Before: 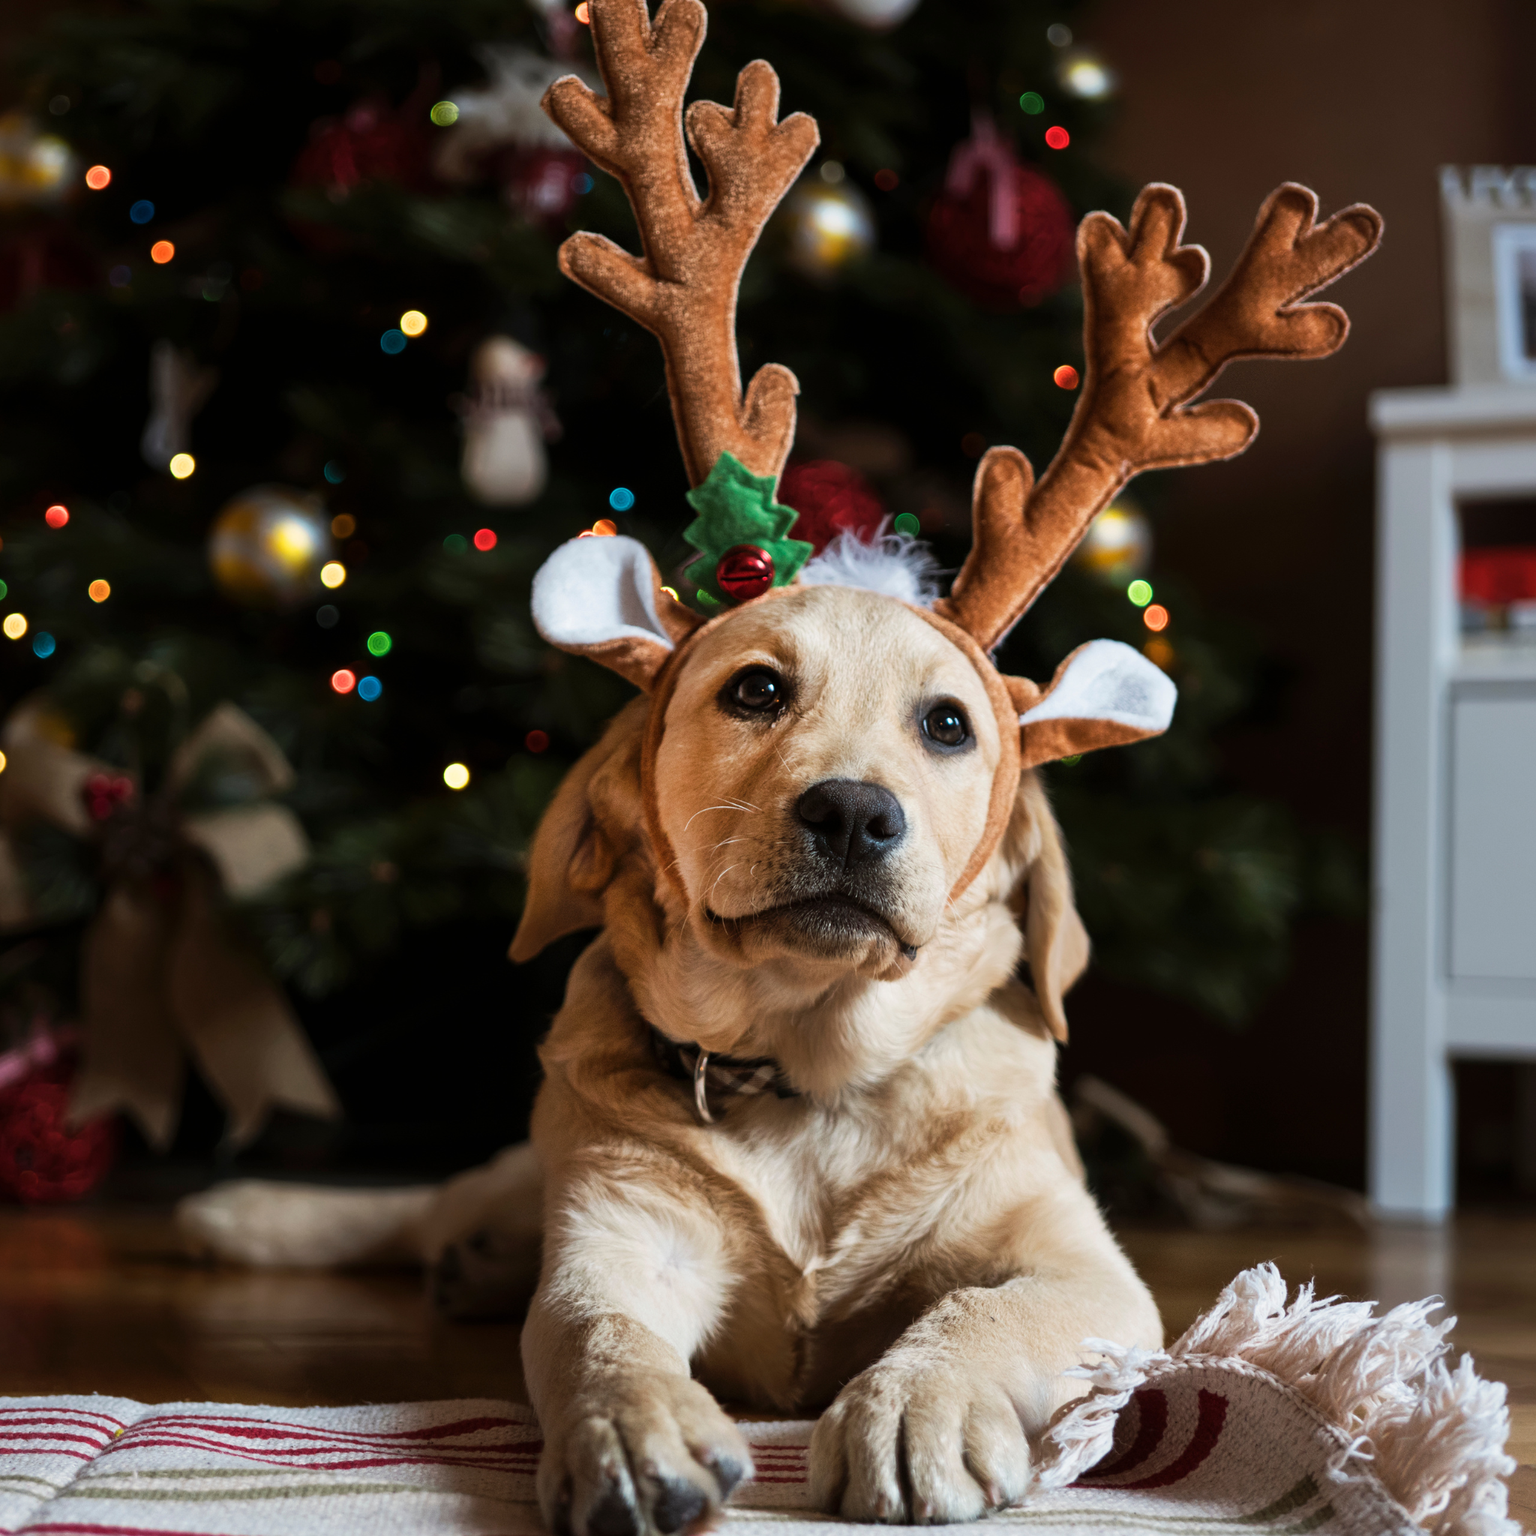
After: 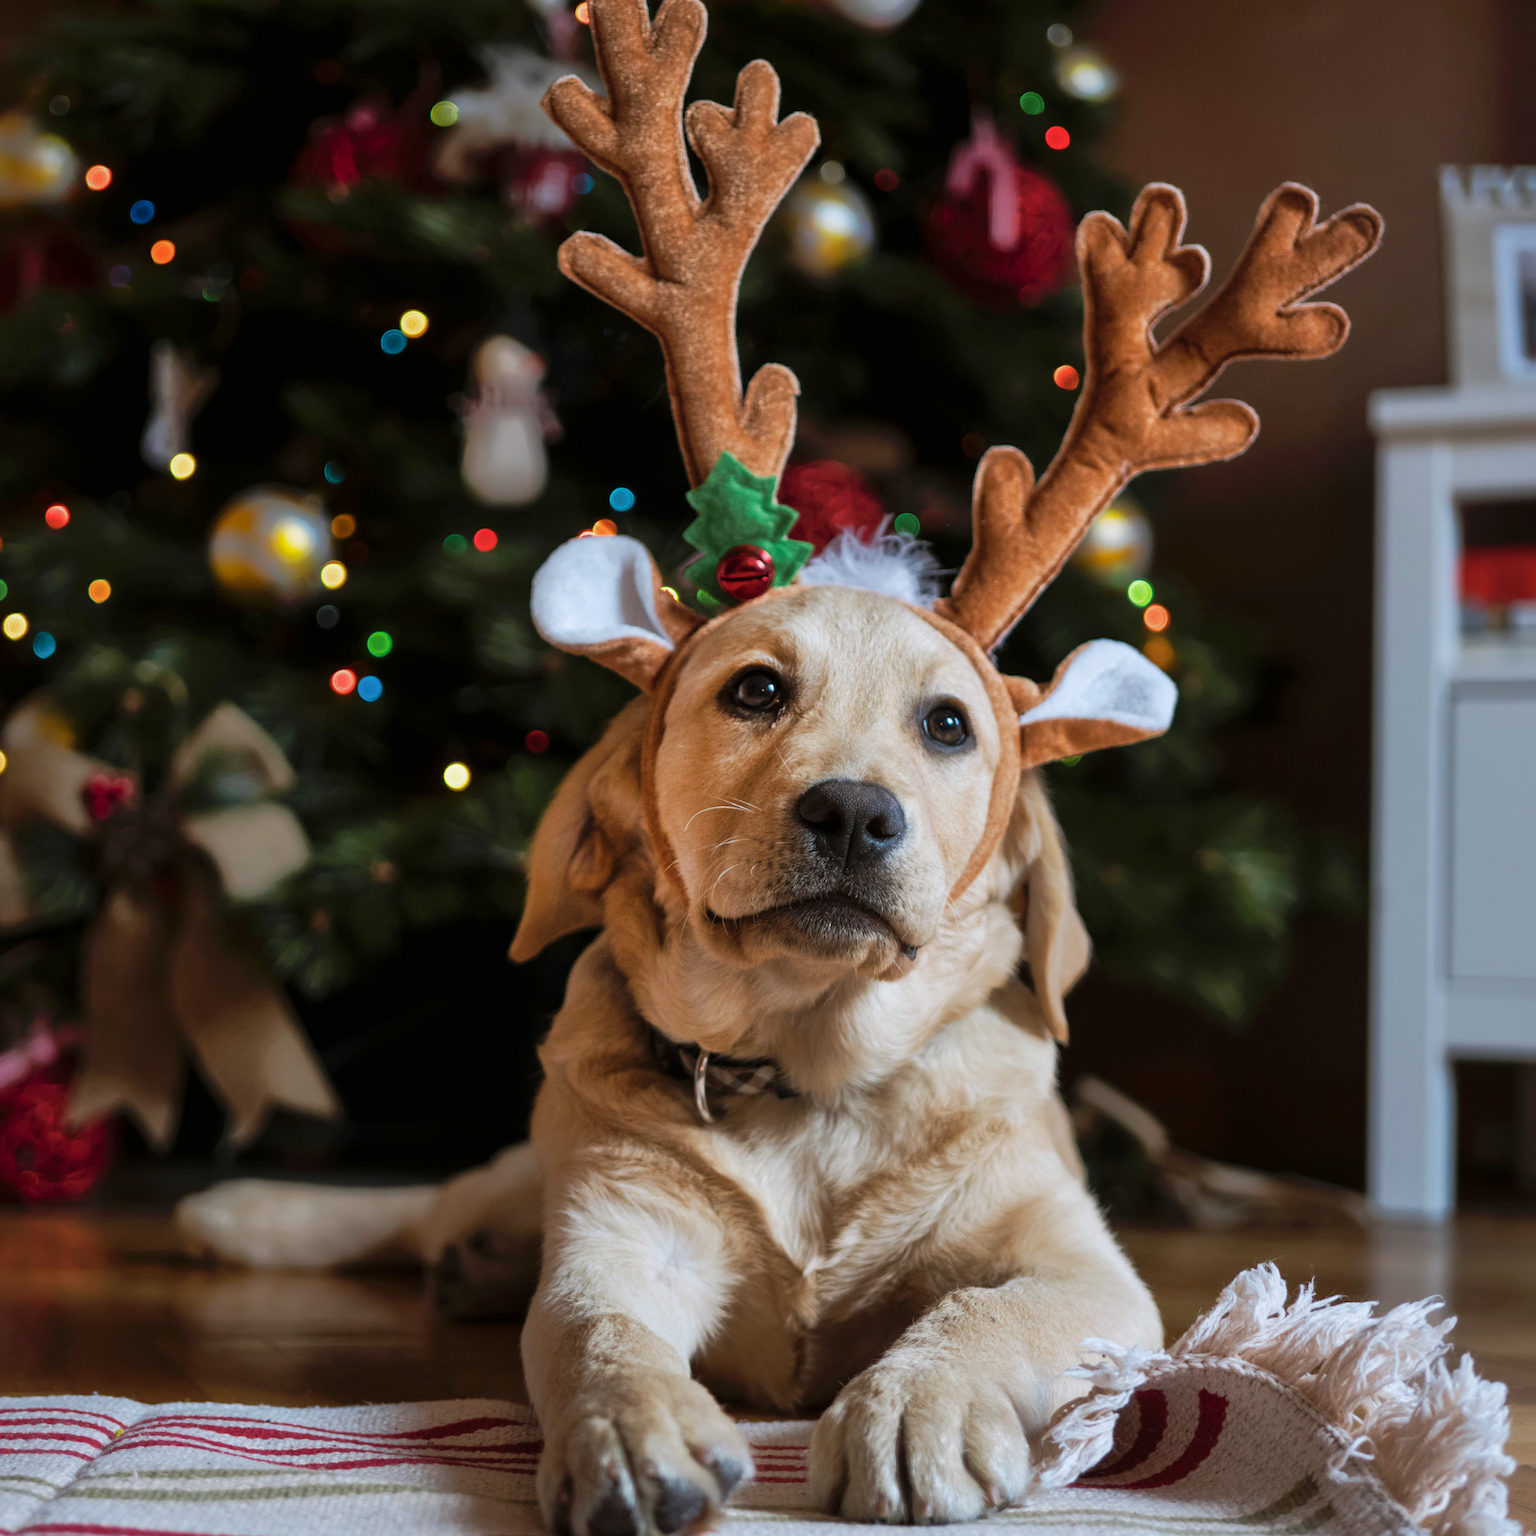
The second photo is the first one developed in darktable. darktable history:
shadows and highlights: on, module defaults
white balance: red 0.974, blue 1.044
